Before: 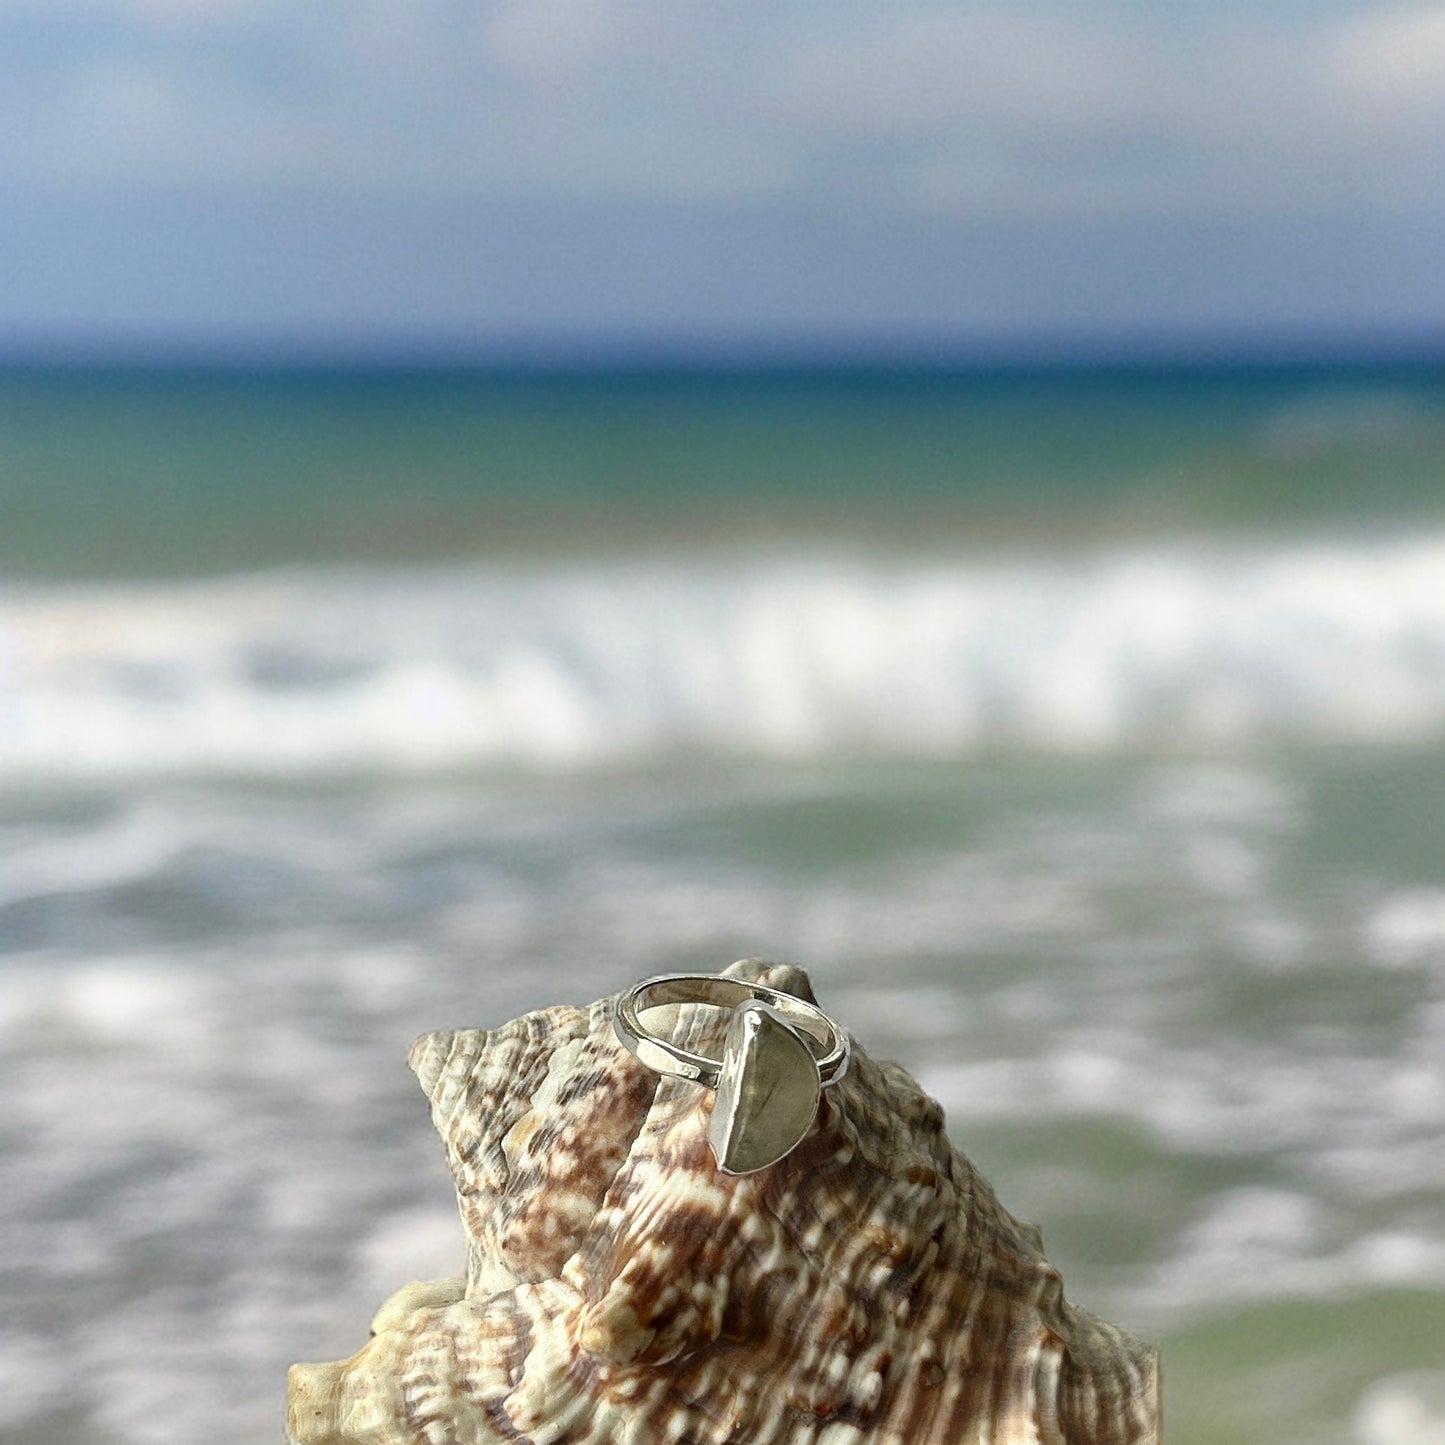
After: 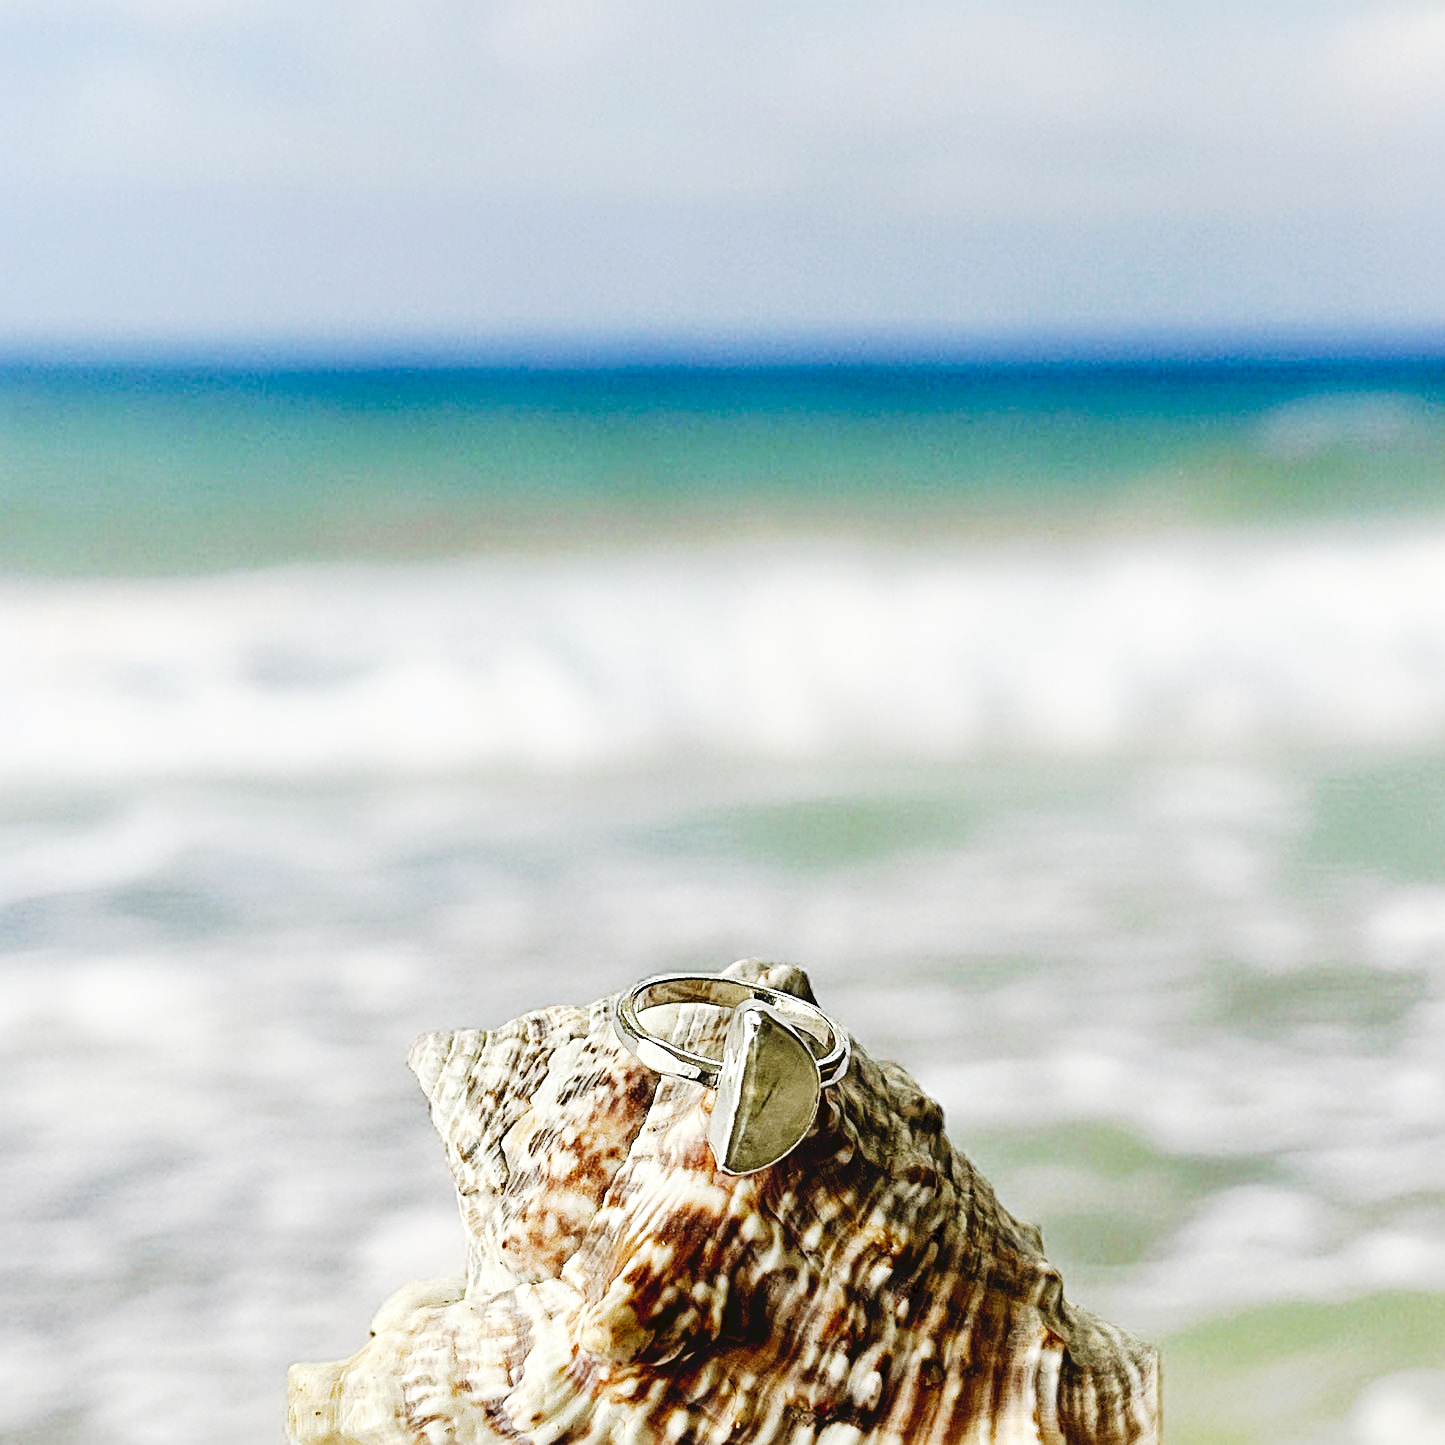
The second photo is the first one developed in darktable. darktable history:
tone curve: curves: ch0 [(0, 0) (0.003, 0.059) (0.011, 0.059) (0.025, 0.057) (0.044, 0.055) (0.069, 0.057) (0.1, 0.083) (0.136, 0.128) (0.177, 0.185) (0.224, 0.242) (0.277, 0.308) (0.335, 0.383) (0.399, 0.468) (0.468, 0.547) (0.543, 0.632) (0.623, 0.71) (0.709, 0.801) (0.801, 0.859) (0.898, 0.922) (1, 1)], preserve colors none
sharpen: radius 4
base curve: curves: ch0 [(0, 0) (0.036, 0.025) (0.121, 0.166) (0.206, 0.329) (0.605, 0.79) (1, 1)], preserve colors none
